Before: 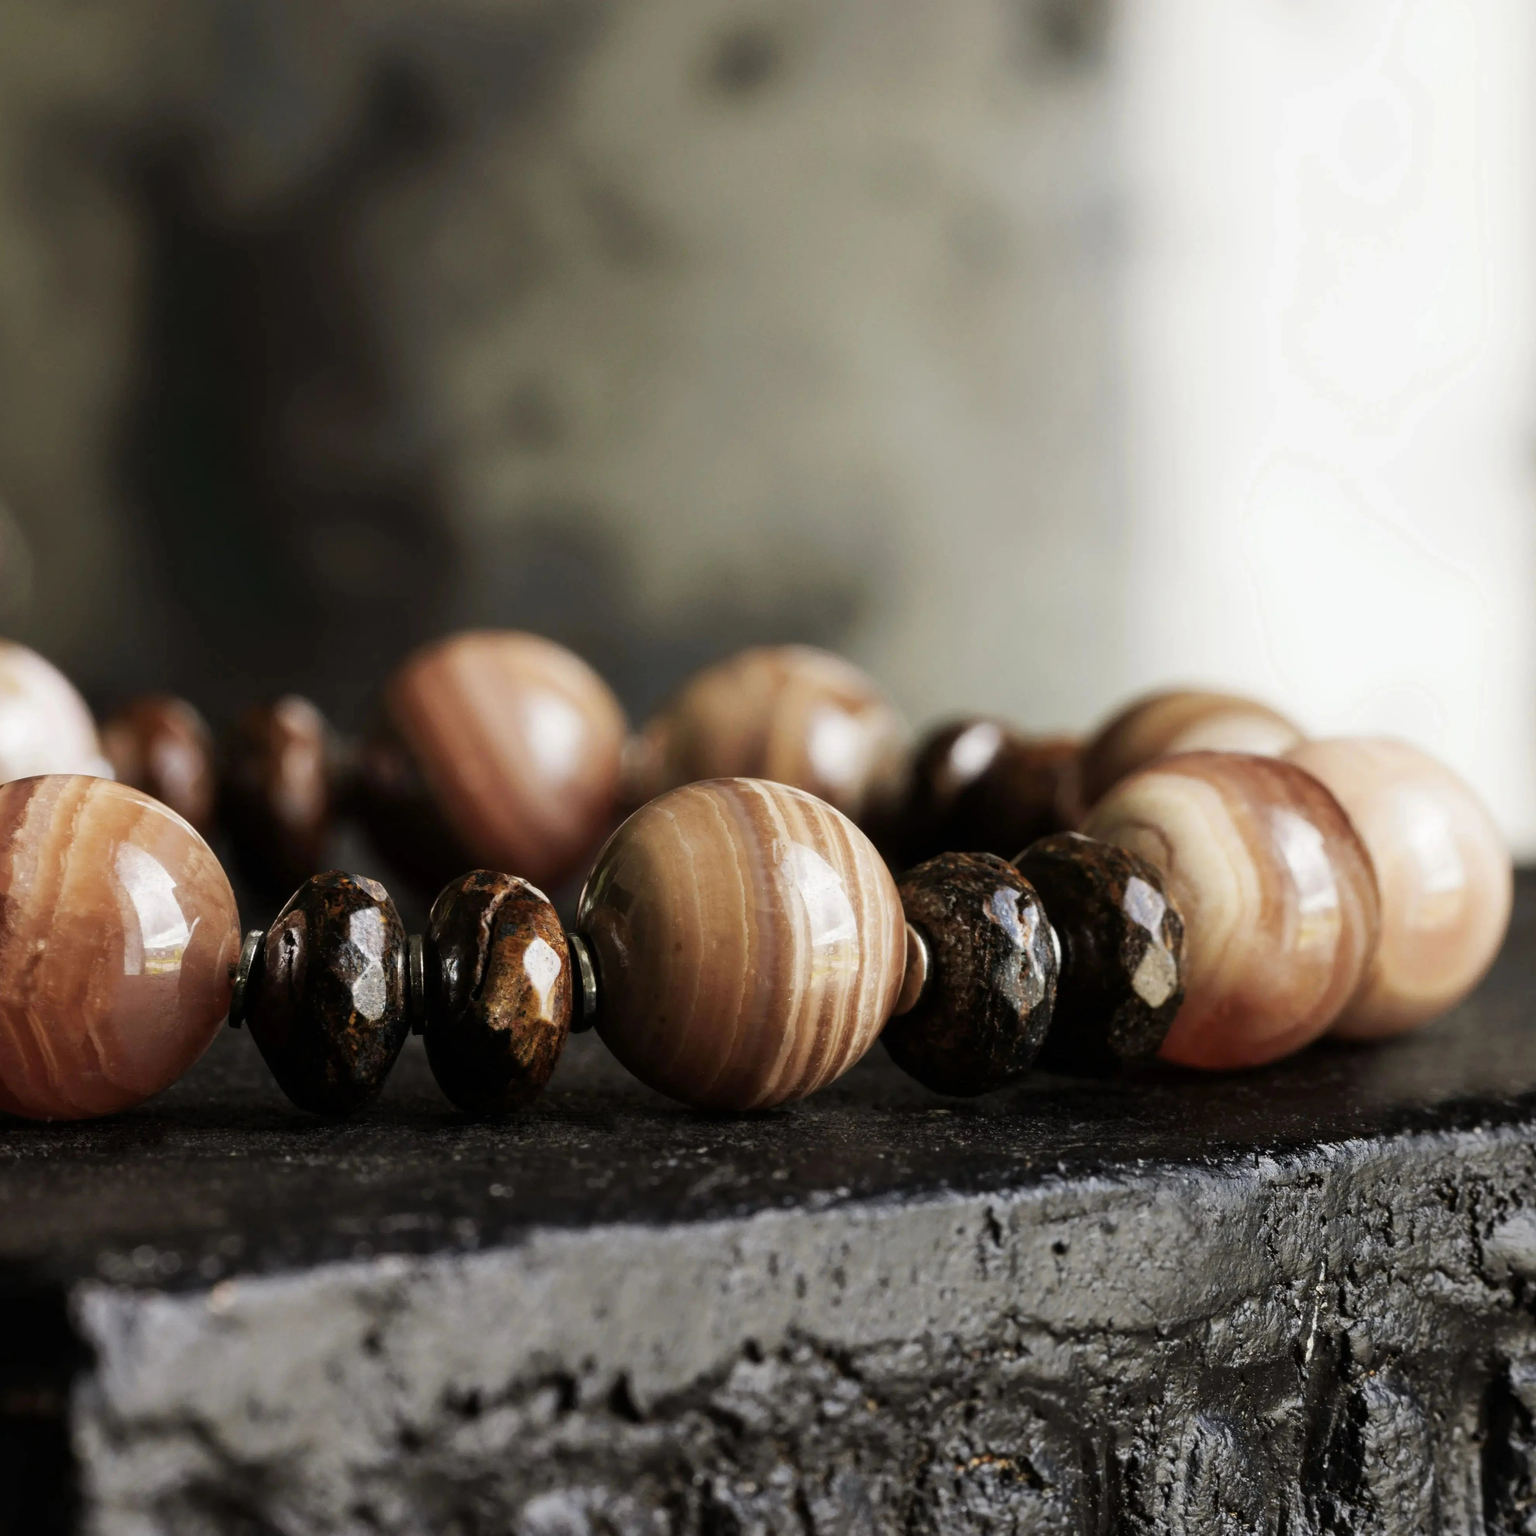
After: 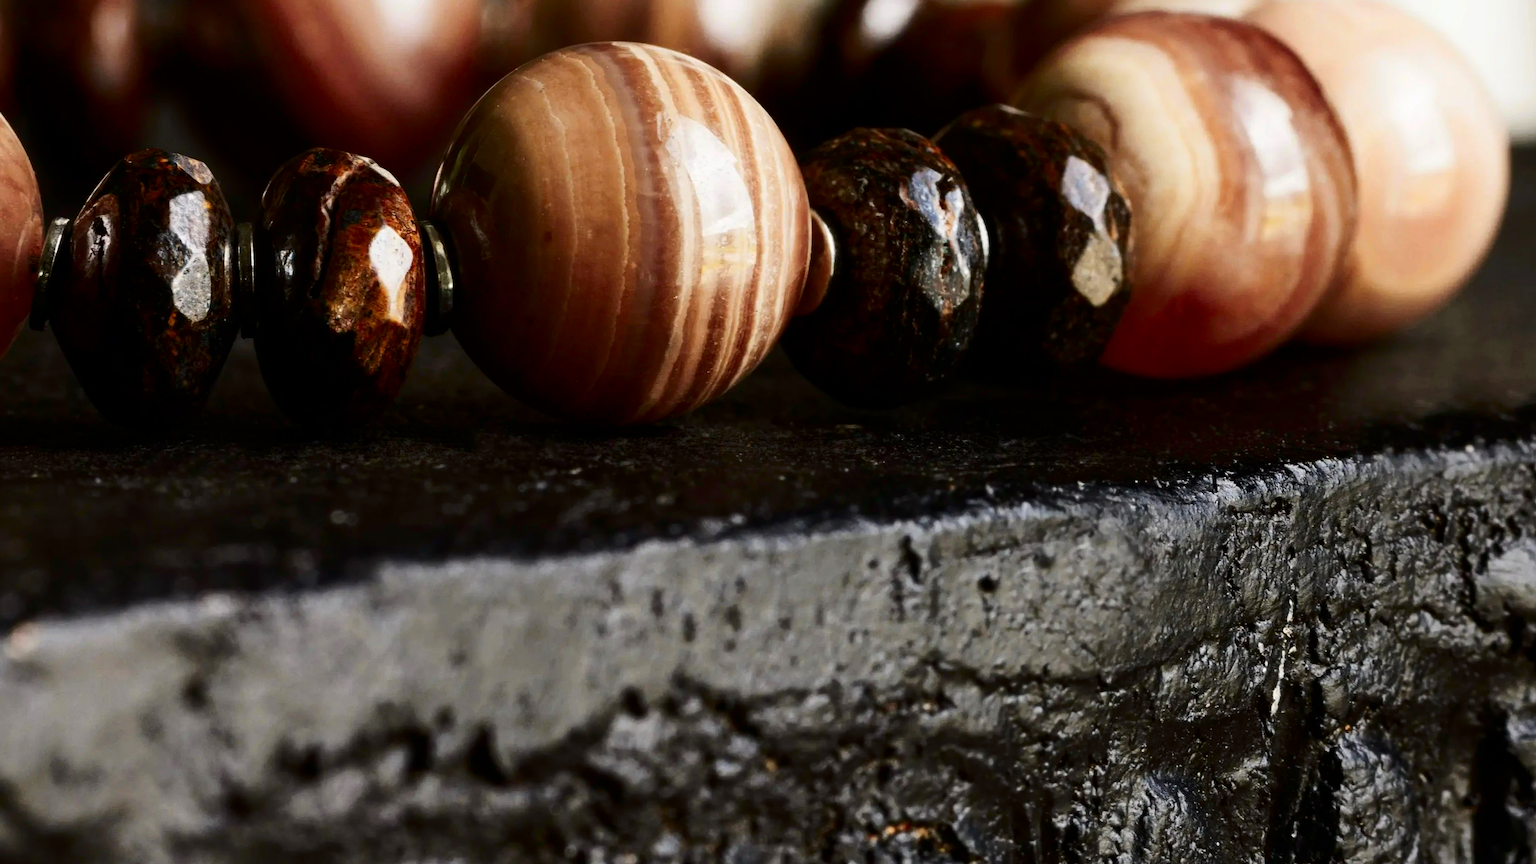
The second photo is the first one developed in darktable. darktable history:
color zones: curves: ch1 [(0.239, 0.552) (0.75, 0.5)]; ch2 [(0.25, 0.462) (0.749, 0.457)]
contrast brightness saturation: contrast 0.215, brightness -0.111, saturation 0.212
crop and rotate: left 13.256%, top 48.308%, bottom 2.871%
